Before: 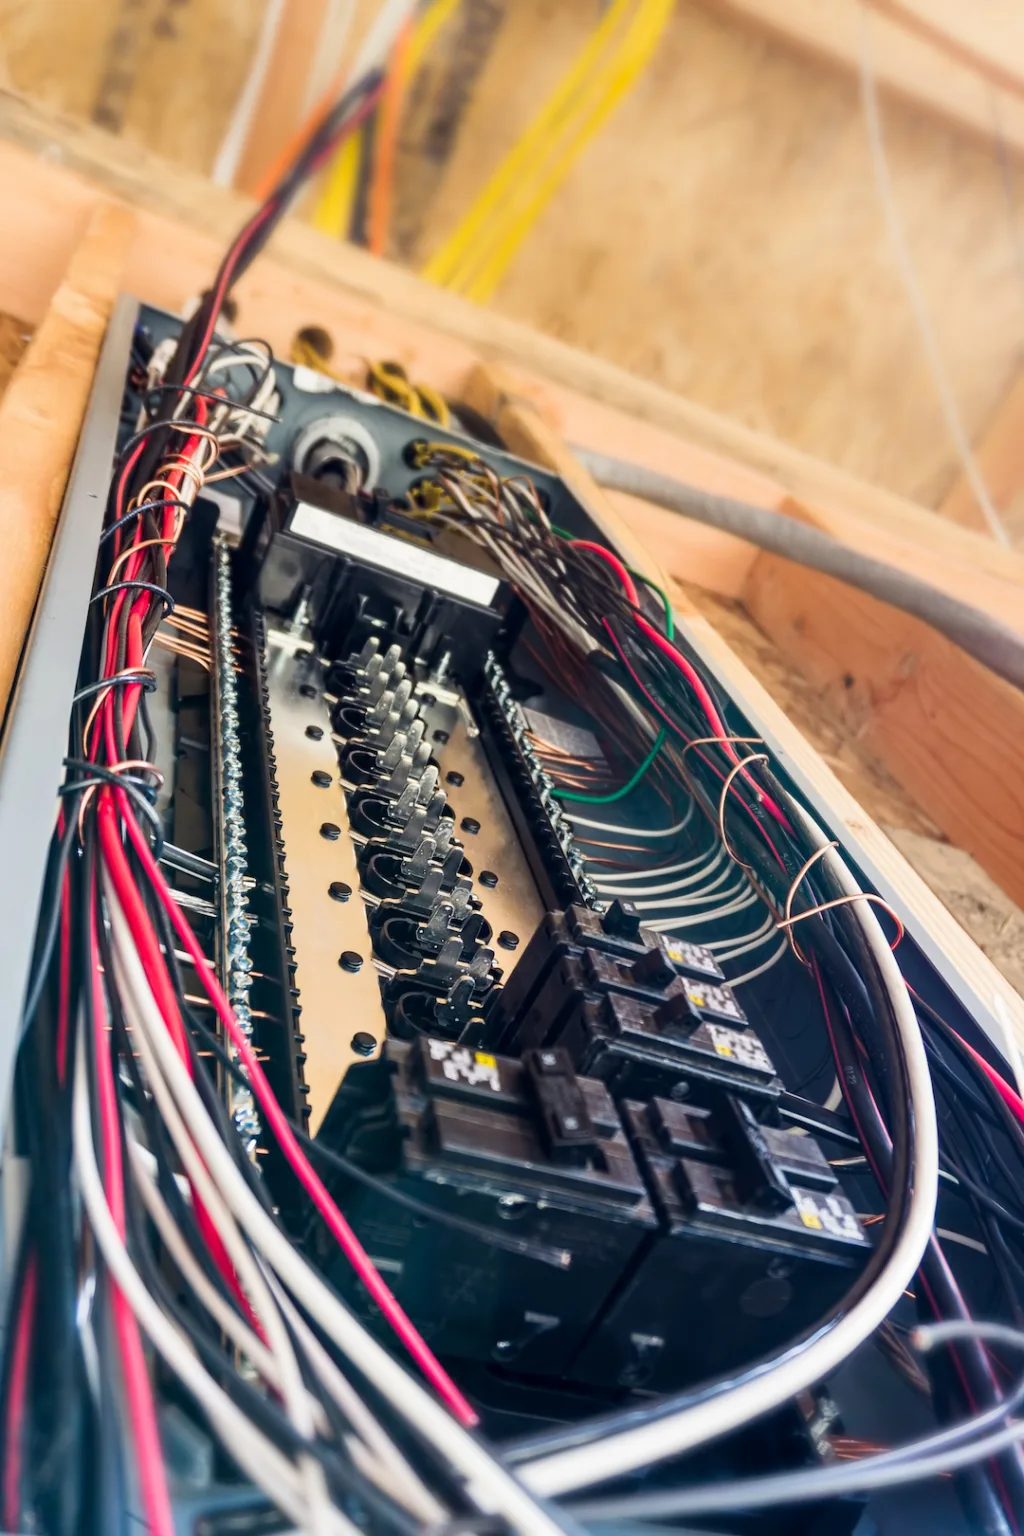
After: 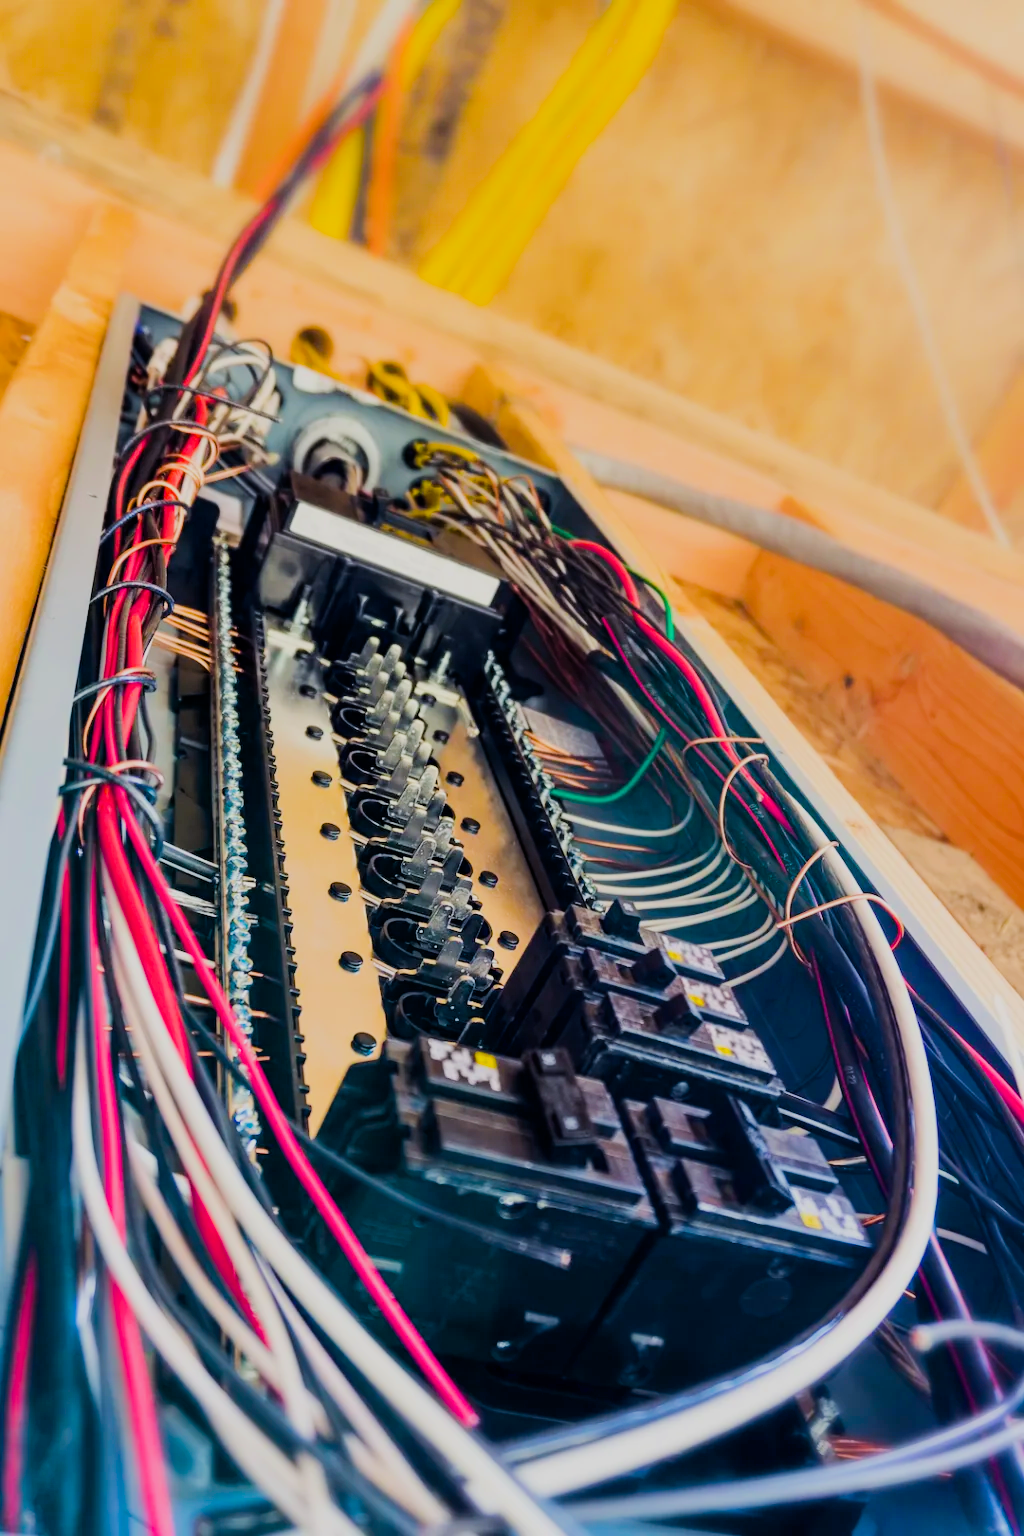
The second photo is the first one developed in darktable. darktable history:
color balance rgb: linear chroma grading › global chroma 41.9%, perceptual saturation grading › global saturation 0.454%, perceptual brilliance grading › mid-tones 9.925%, perceptual brilliance grading › shadows 15.763%, global vibrance 20%
filmic rgb: middle gray luminance 28.76%, black relative exposure -10.28 EV, white relative exposure 5.48 EV, target black luminance 0%, hardness 3.91, latitude 1.17%, contrast 1.122, highlights saturation mix 4.61%, shadows ↔ highlights balance 14.98%
